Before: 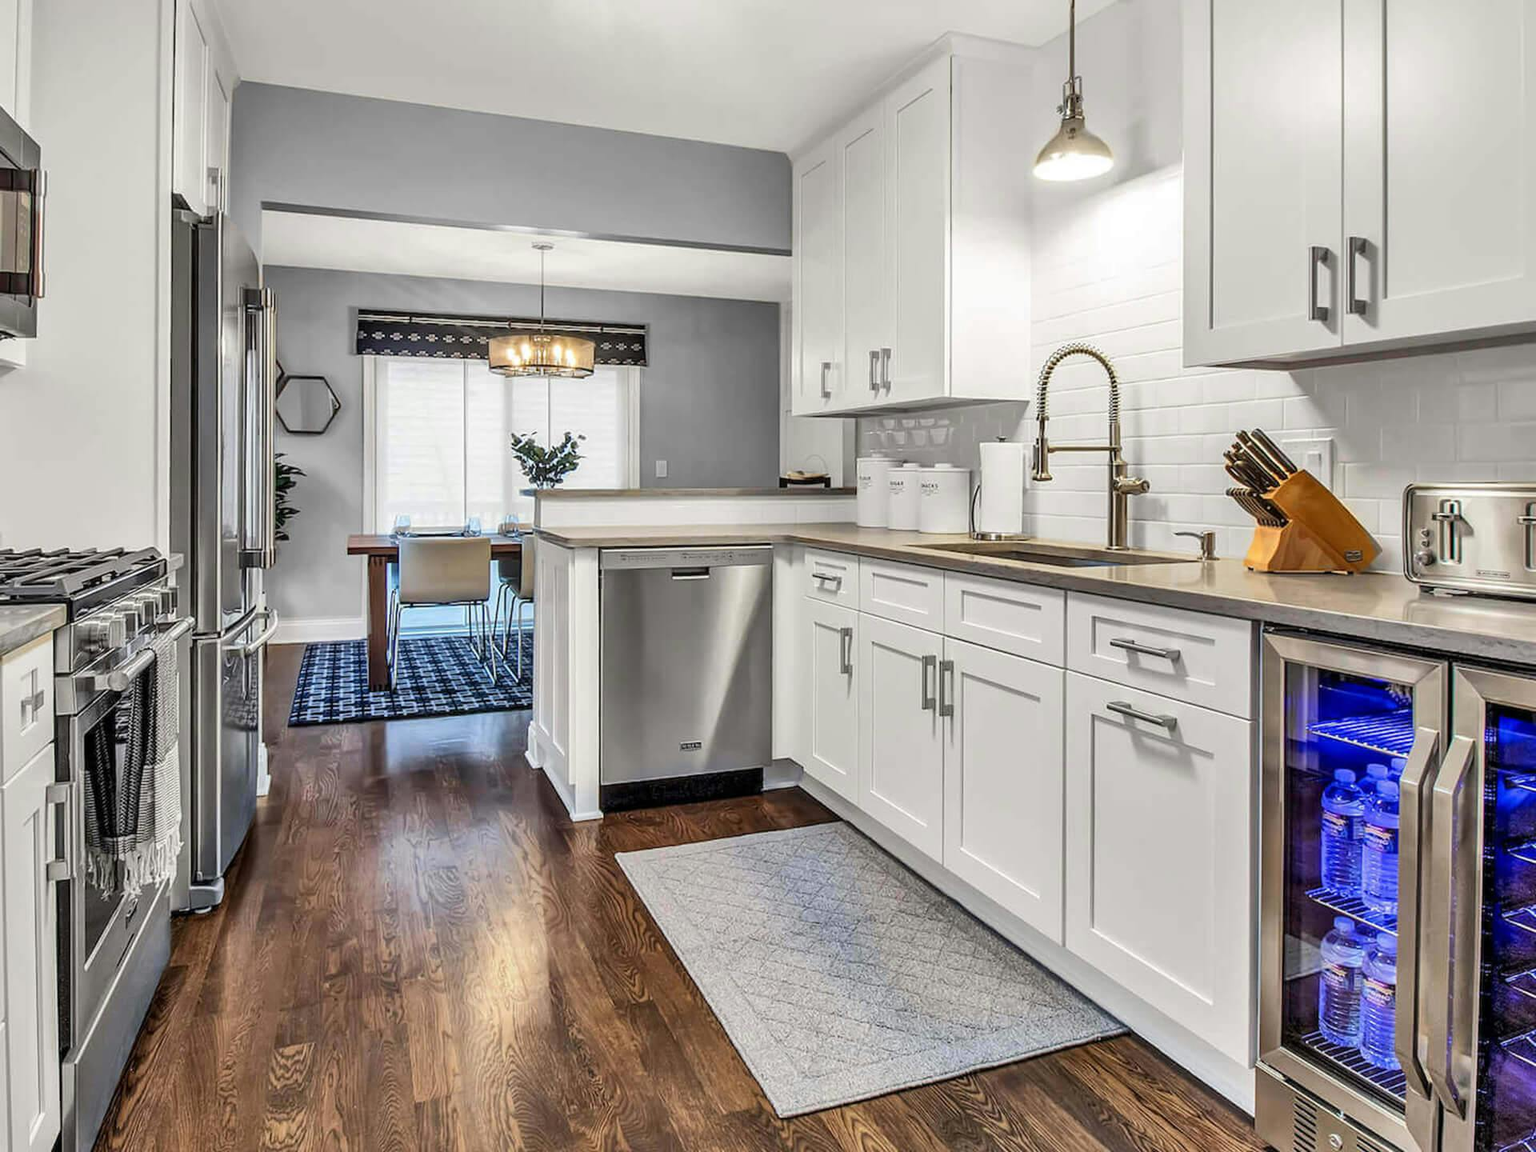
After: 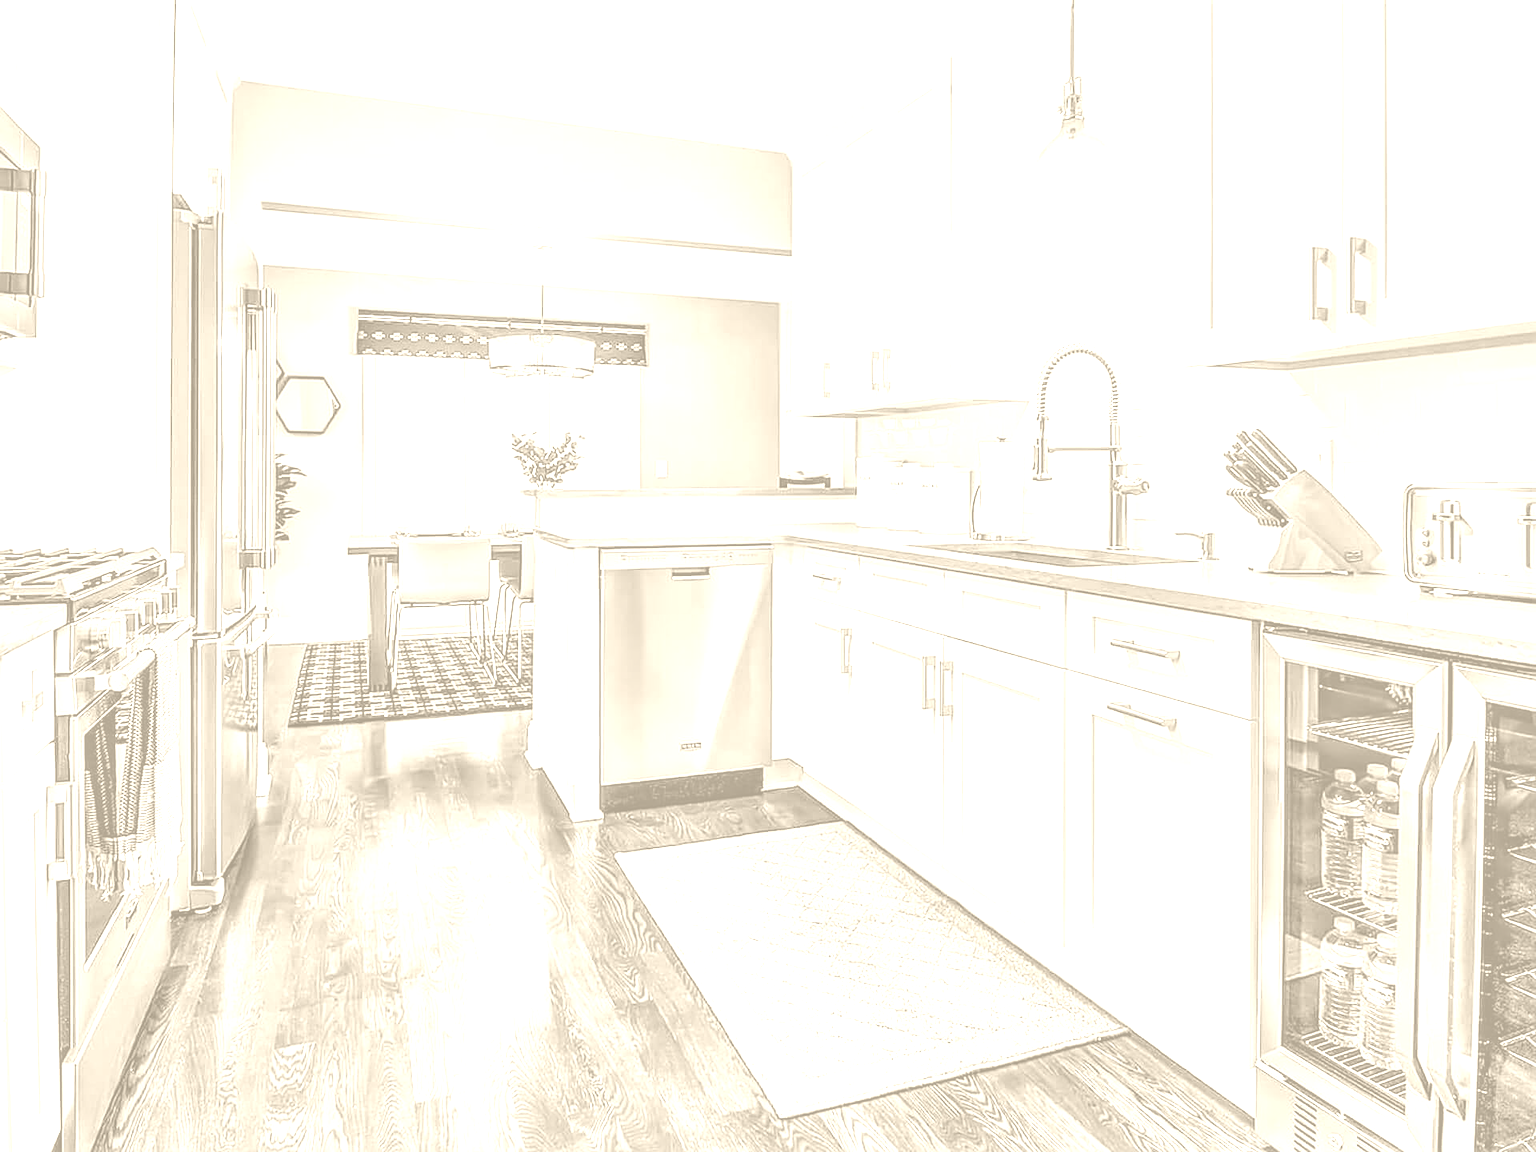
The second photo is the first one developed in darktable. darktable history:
sharpen: on, module defaults
contrast brightness saturation: contrast 0.2, brightness 0.16, saturation 0.22
local contrast: on, module defaults
colorize: hue 36°, saturation 71%, lightness 80.79%
white balance: red 1.467, blue 0.684
